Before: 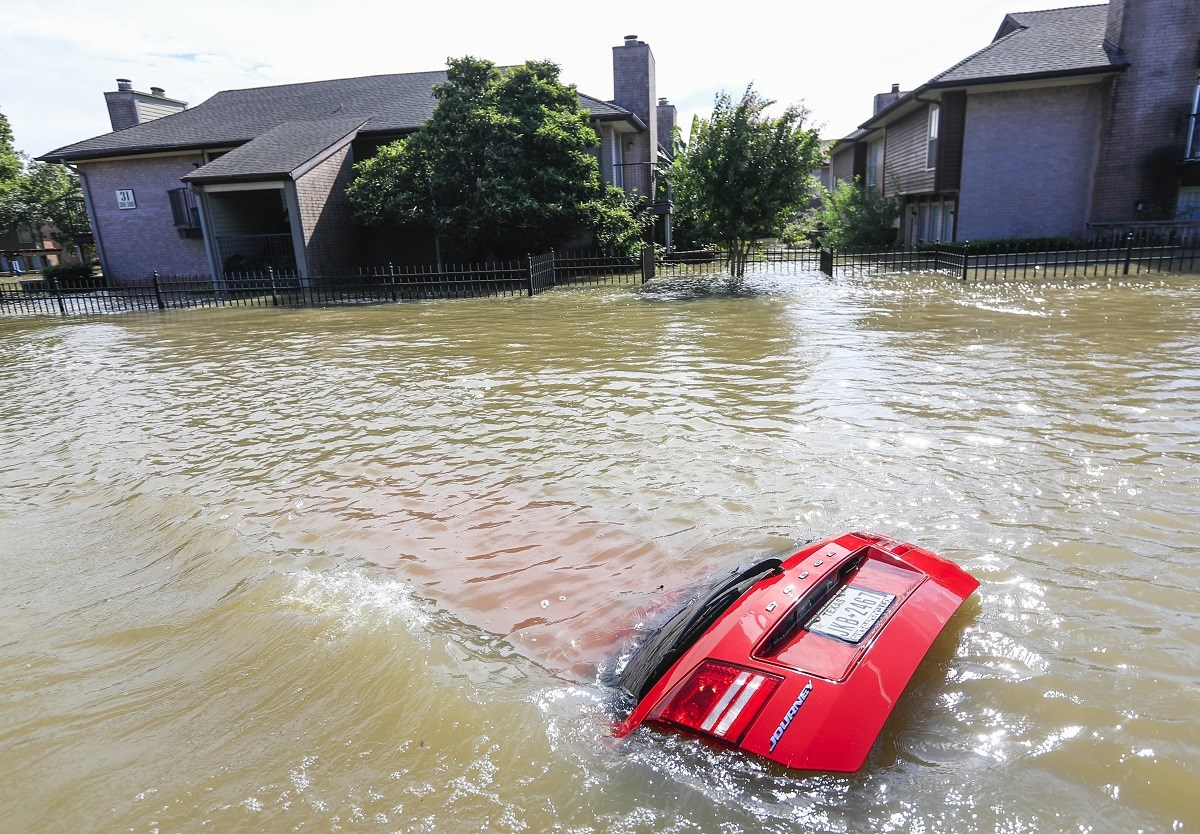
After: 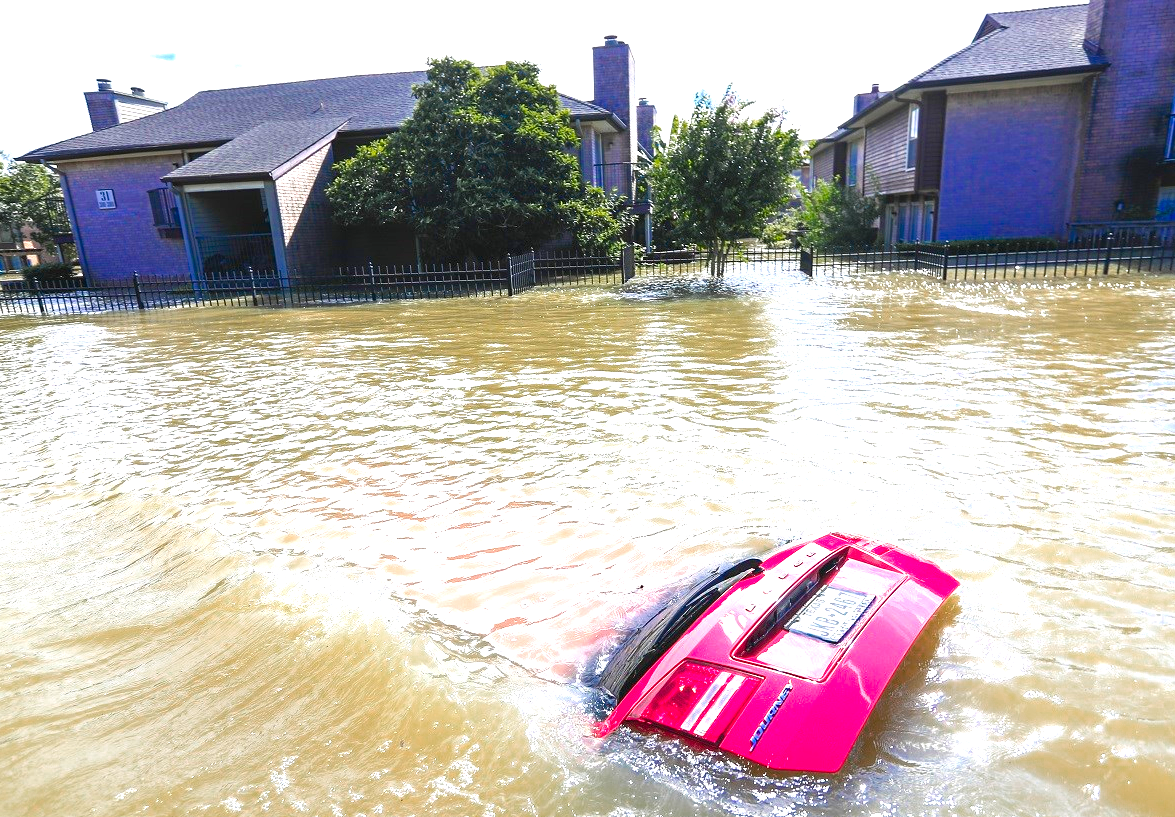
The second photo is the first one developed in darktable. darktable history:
exposure: black level correction 0, exposure 1.125 EV, compensate exposure bias true, compensate highlight preservation false
crop: left 1.743%, right 0.268%, bottom 2.011%
color zones: curves: ch0 [(0, 0.553) (0.123, 0.58) (0.23, 0.419) (0.468, 0.155) (0.605, 0.132) (0.723, 0.063) (0.833, 0.172) (0.921, 0.468)]; ch1 [(0.025, 0.645) (0.229, 0.584) (0.326, 0.551) (0.537, 0.446) (0.599, 0.911) (0.708, 1) (0.805, 0.944)]; ch2 [(0.086, 0.468) (0.254, 0.464) (0.638, 0.564) (0.702, 0.592) (0.768, 0.564)]
